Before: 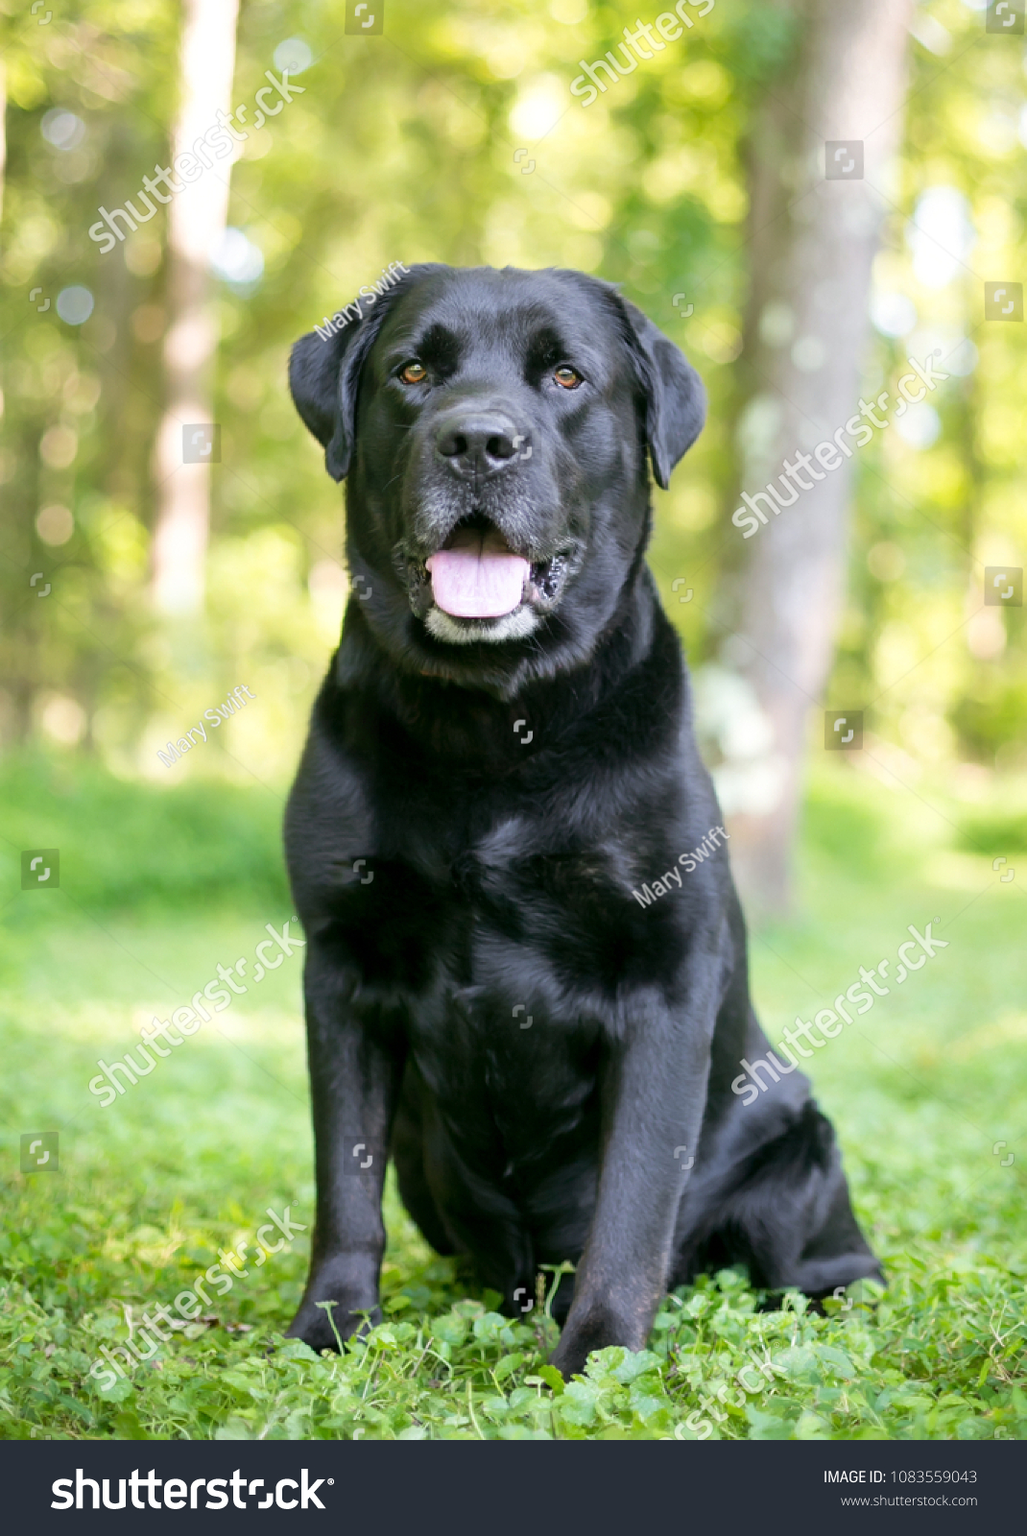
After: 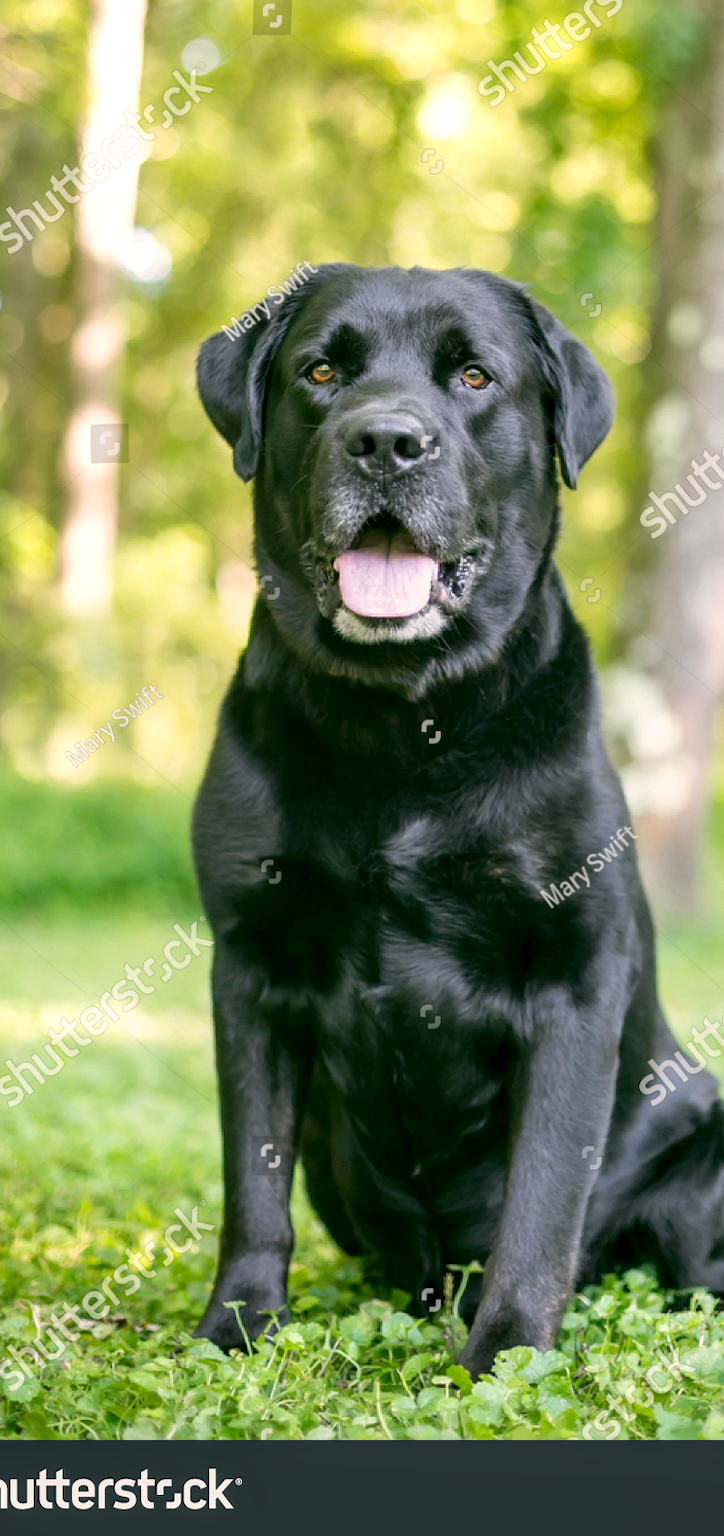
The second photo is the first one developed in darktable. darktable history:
crop and rotate: left 9.027%, right 20.34%
local contrast: on, module defaults
color correction: highlights a* 4.26, highlights b* 4.92, shadows a* -7.32, shadows b* 4.74
